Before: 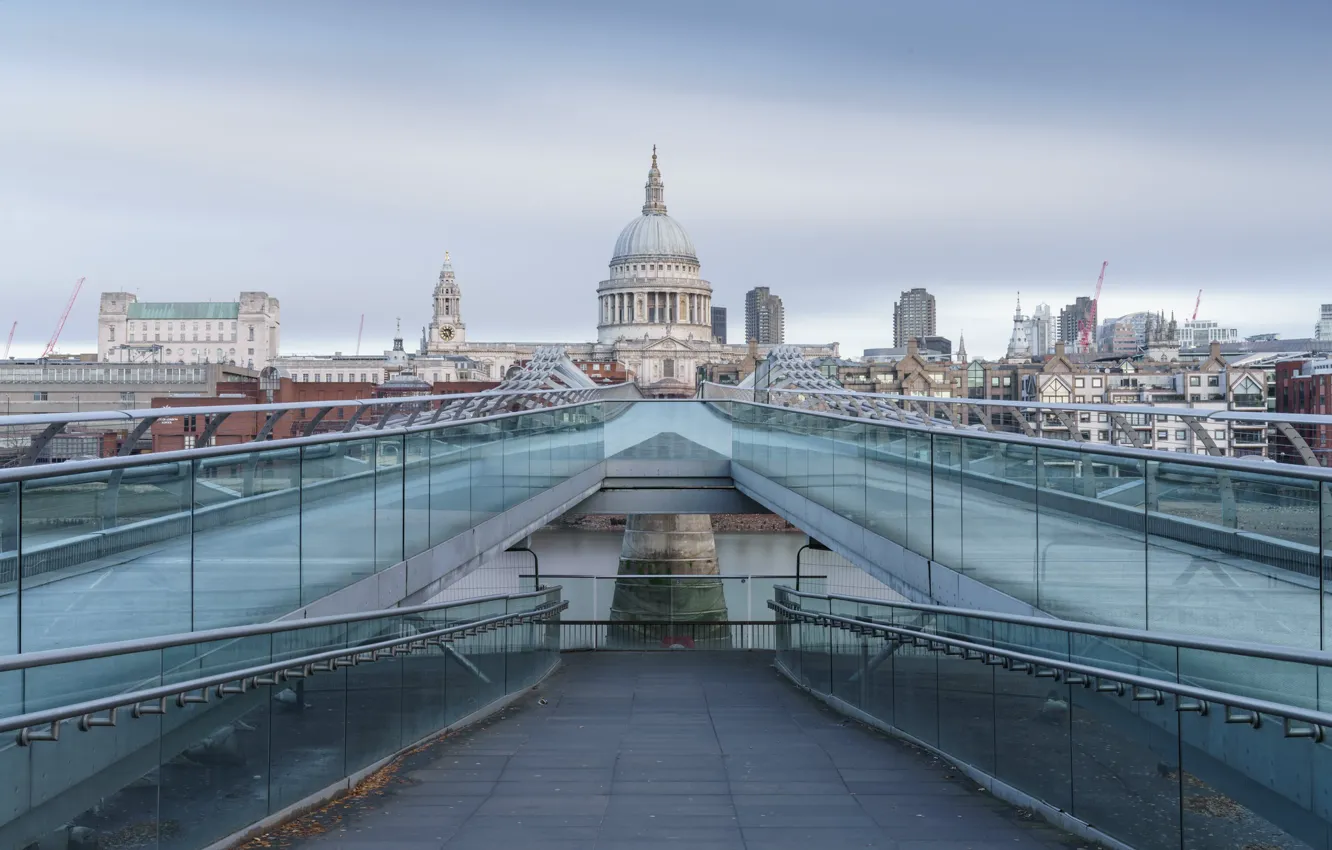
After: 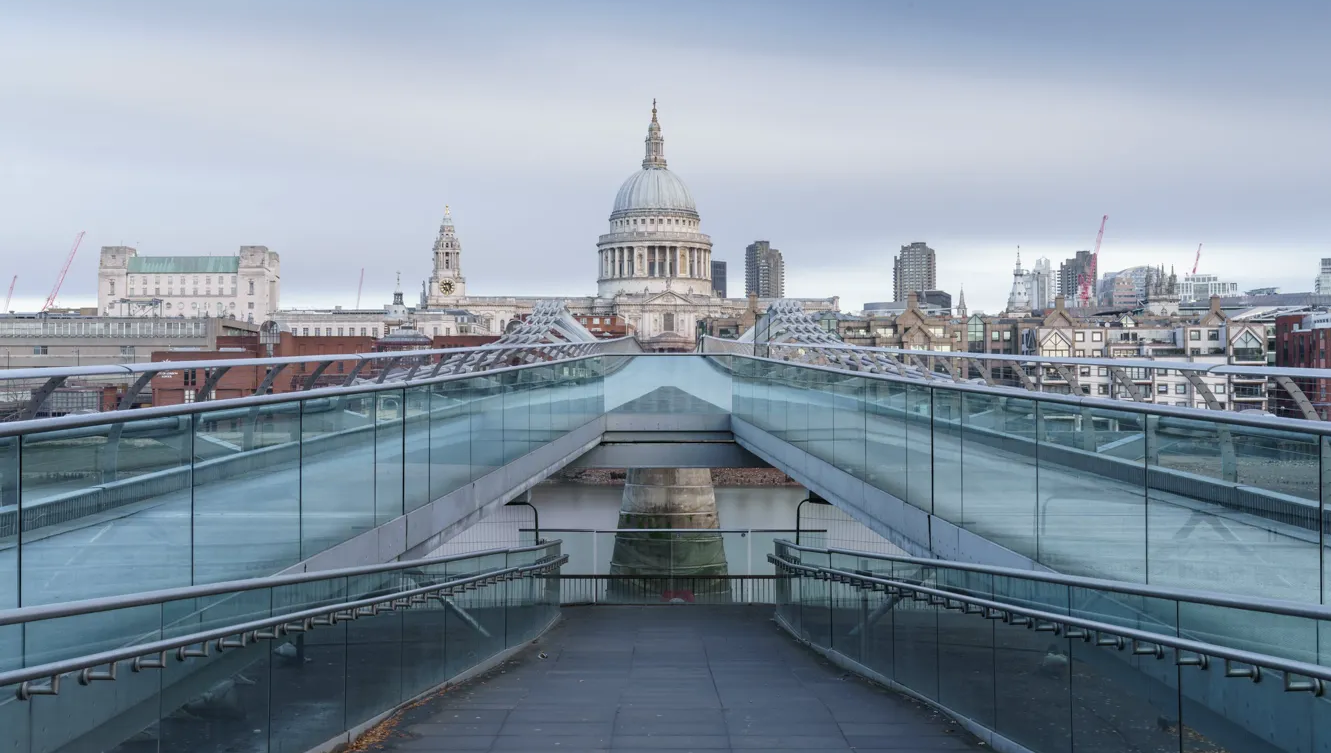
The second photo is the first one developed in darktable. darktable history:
contrast equalizer: octaves 7, y [[0.524 ×6], [0.512 ×6], [0.379 ×6], [0 ×6], [0 ×6]], mix 0.181
crop and rotate: top 5.598%, bottom 5.773%
